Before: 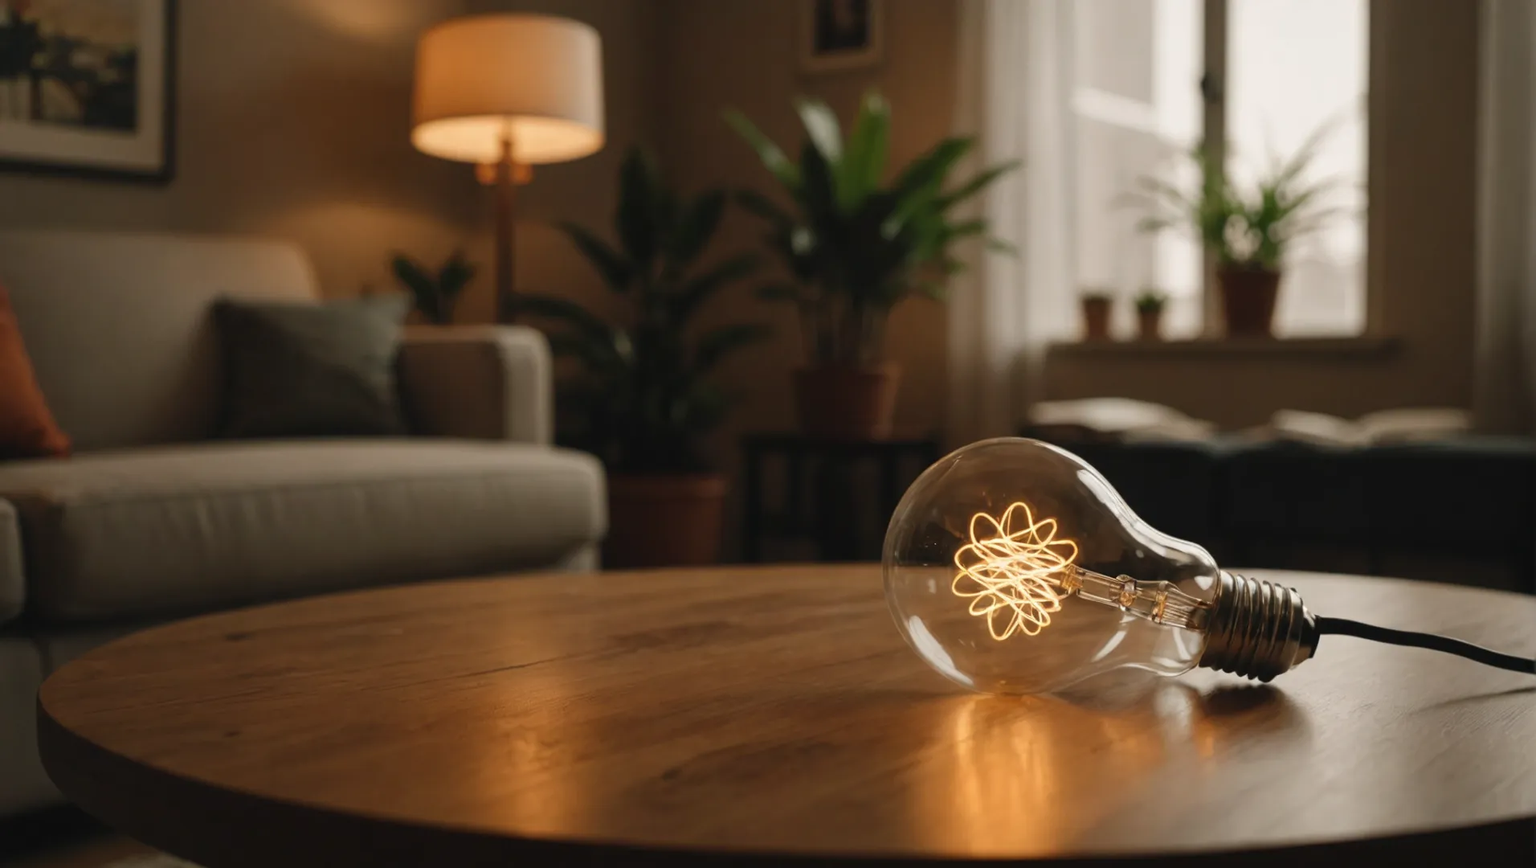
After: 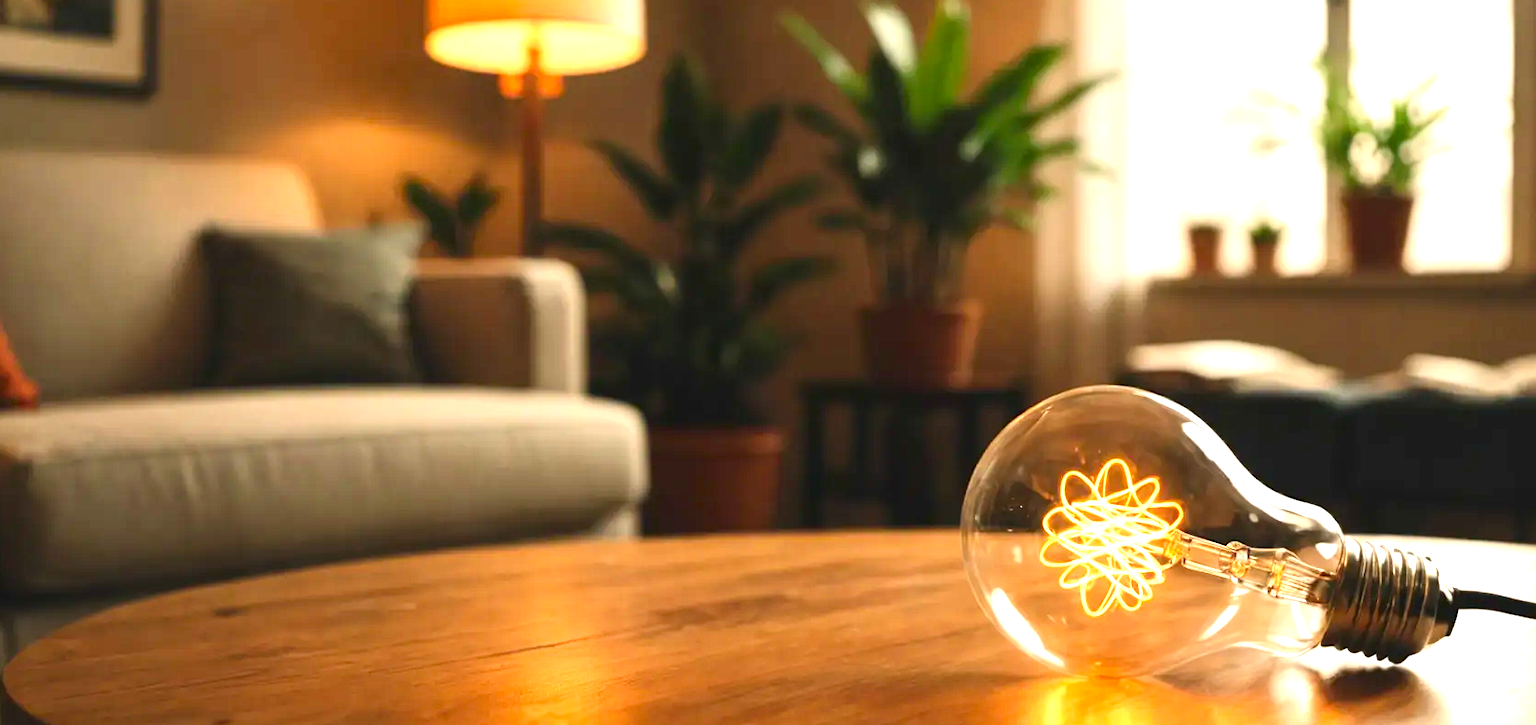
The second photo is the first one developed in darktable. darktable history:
contrast brightness saturation: contrast 0.16, saturation 0.32
exposure: black level correction 0.001, exposure 1.84 EV, compensate highlight preservation false
crop and rotate: left 2.425%, top 11.305%, right 9.6%, bottom 15.08%
